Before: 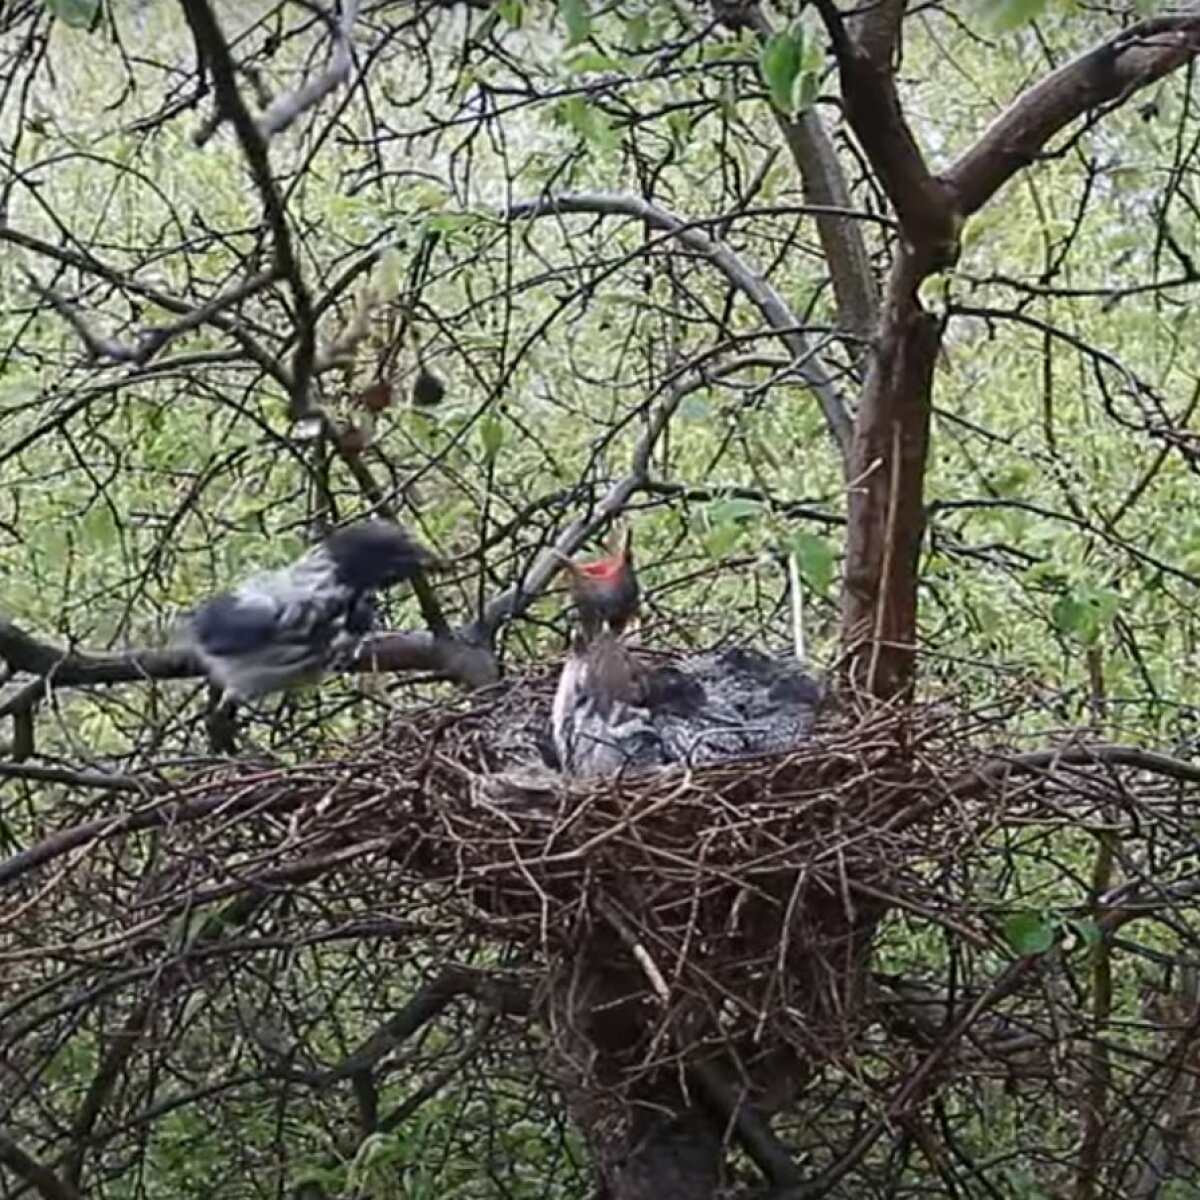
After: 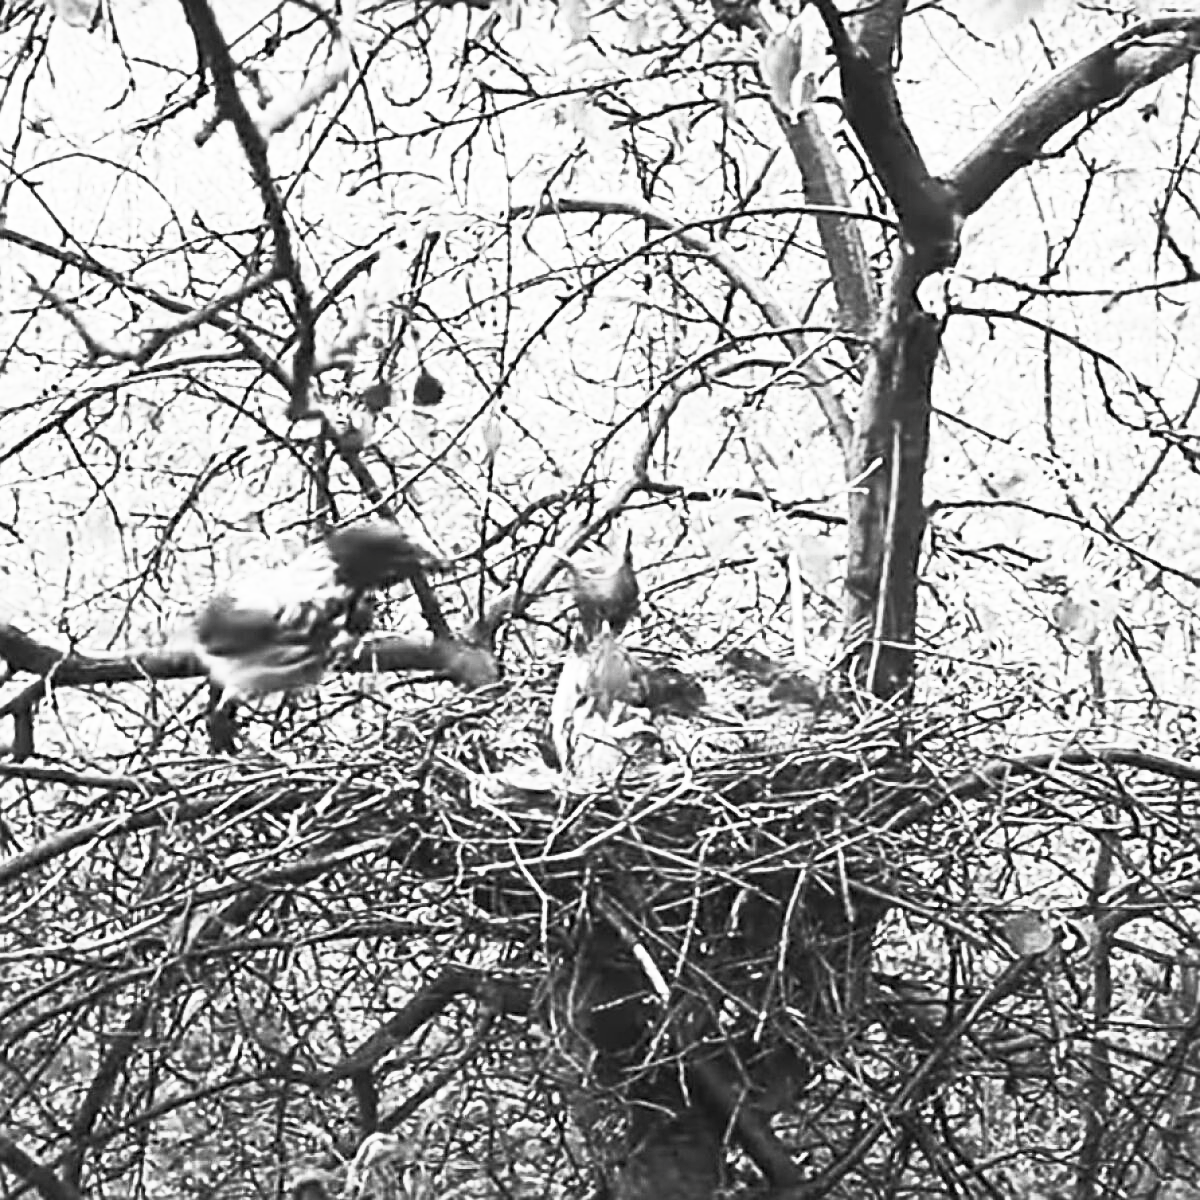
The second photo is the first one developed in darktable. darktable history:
levels: mode automatic, levels [0, 0.374, 0.749]
sharpen: on, module defaults
contrast brightness saturation: contrast 0.524, brightness 0.49, saturation -0.986
tone curve: curves: ch0 [(0, 0.017) (0.259, 0.344) (0.593, 0.778) (0.786, 0.931) (1, 0.999)]; ch1 [(0, 0) (0.405, 0.387) (0.442, 0.47) (0.492, 0.5) (0.511, 0.503) (0.548, 0.596) (0.7, 0.795) (1, 1)]; ch2 [(0, 0) (0.411, 0.433) (0.5, 0.504) (0.535, 0.581) (1, 1)], color space Lab, linked channels
